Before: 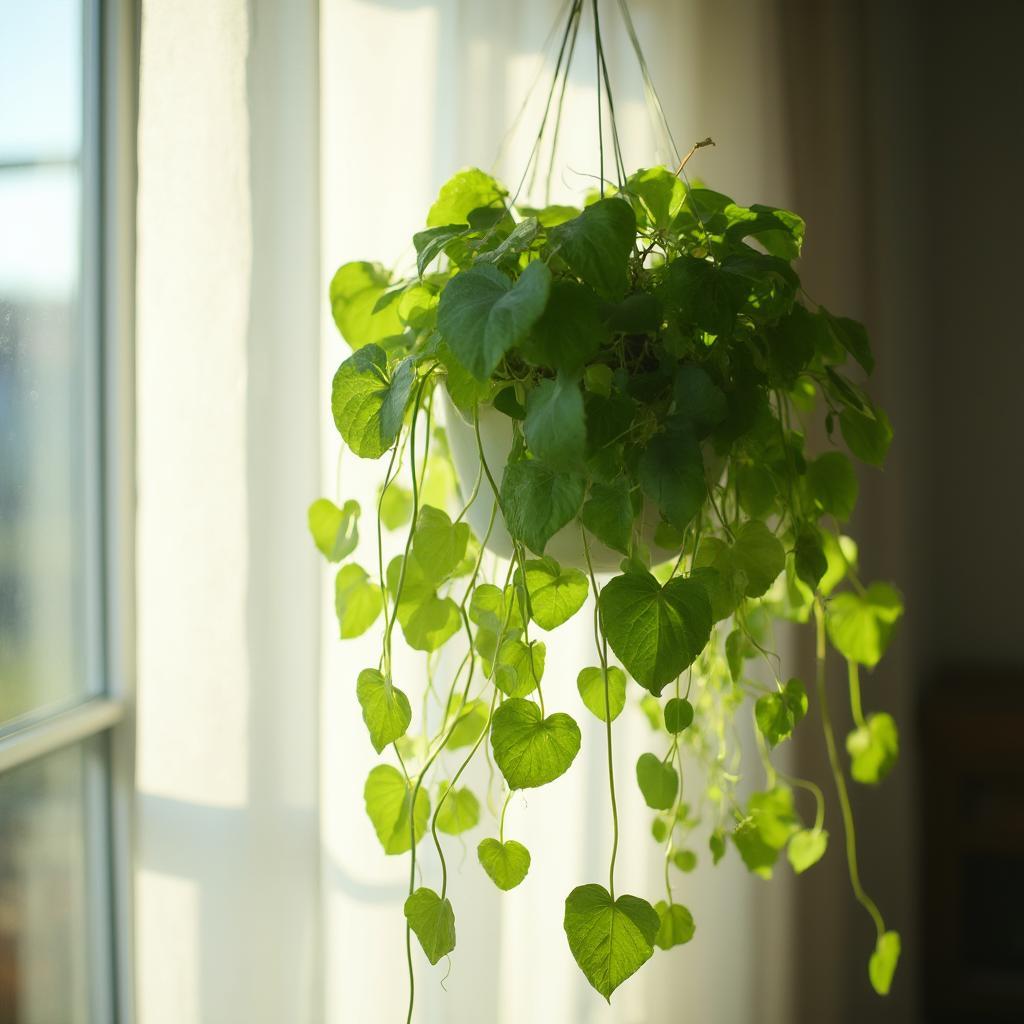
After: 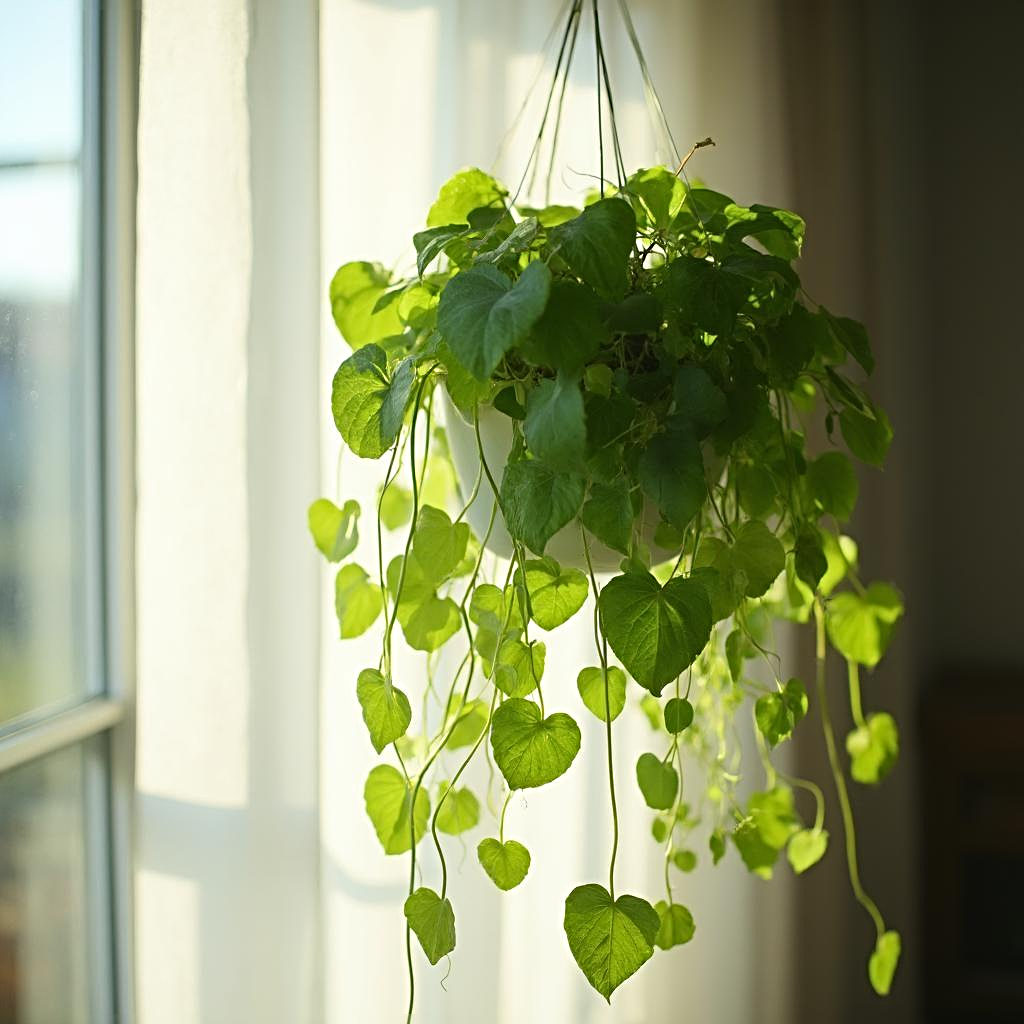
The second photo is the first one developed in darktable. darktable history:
sharpen: radius 3.966
